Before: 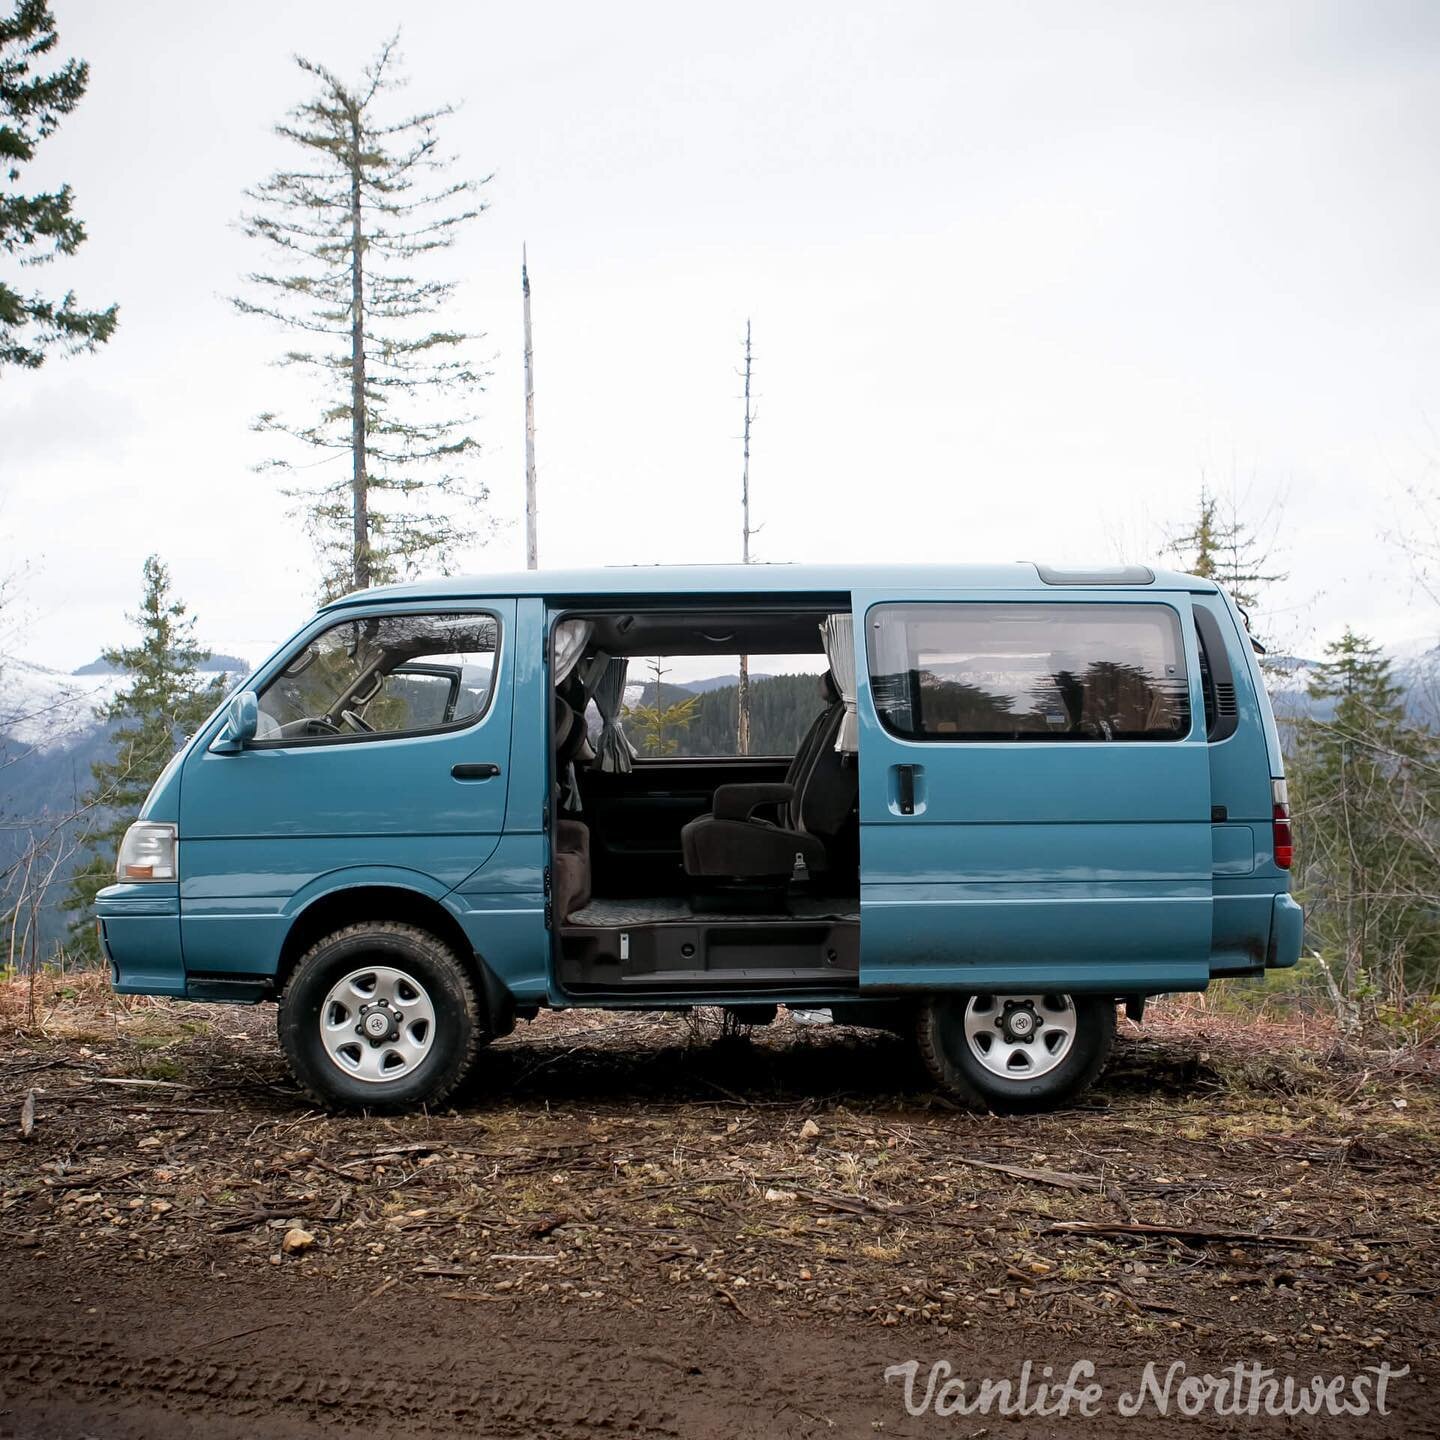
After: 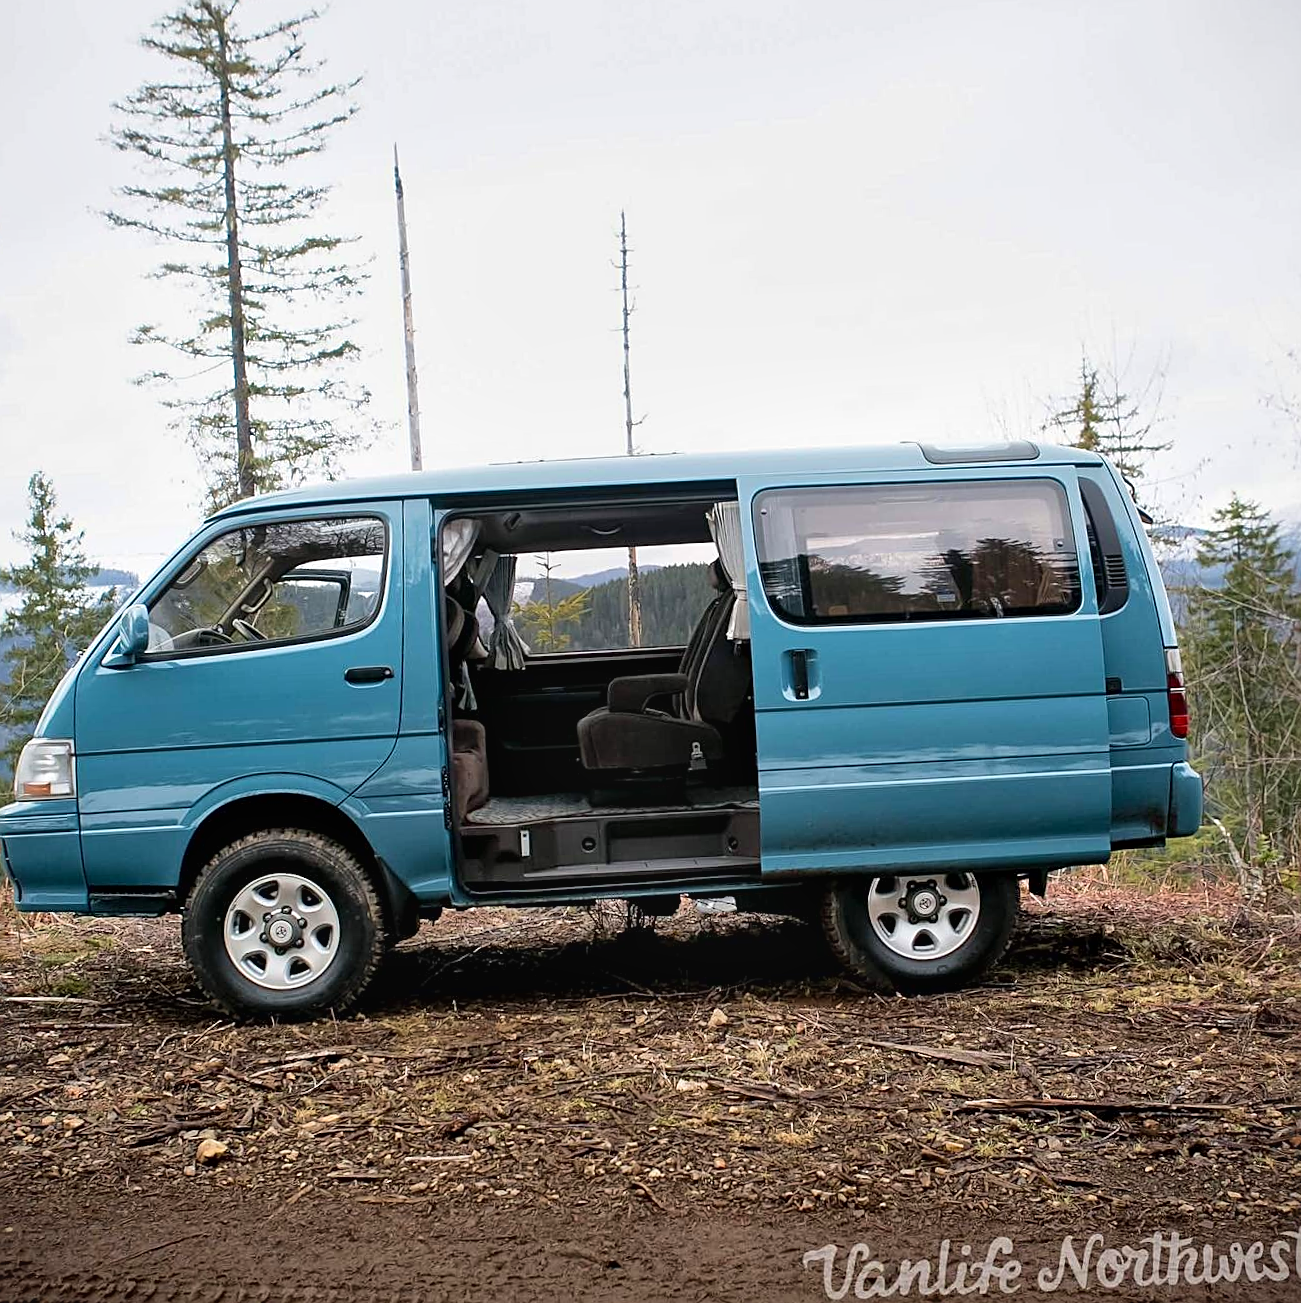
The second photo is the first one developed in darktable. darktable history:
exposure: black level correction 0.001, compensate highlight preservation false
contrast brightness saturation: contrast -0.095, brightness 0.042, saturation 0.082
velvia: strength 17.24%
local contrast: mode bilateral grid, contrast 24, coarseness 60, detail 151%, midtone range 0.2
sharpen: on, module defaults
crop and rotate: angle 2.43°, left 5.84%, top 5.698%
tone equalizer: on, module defaults
